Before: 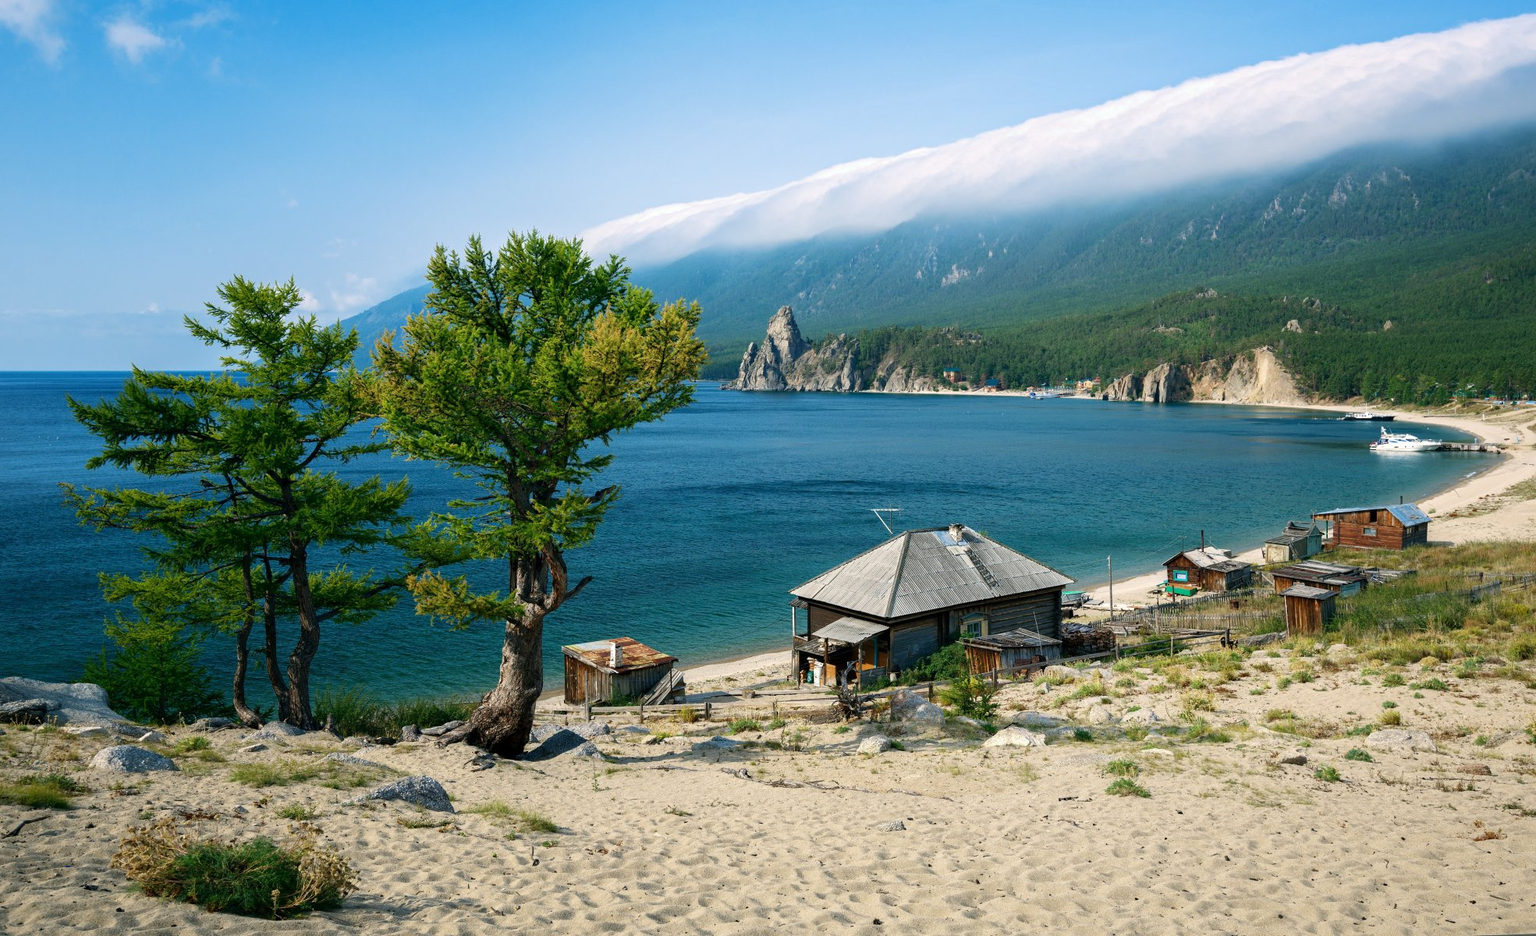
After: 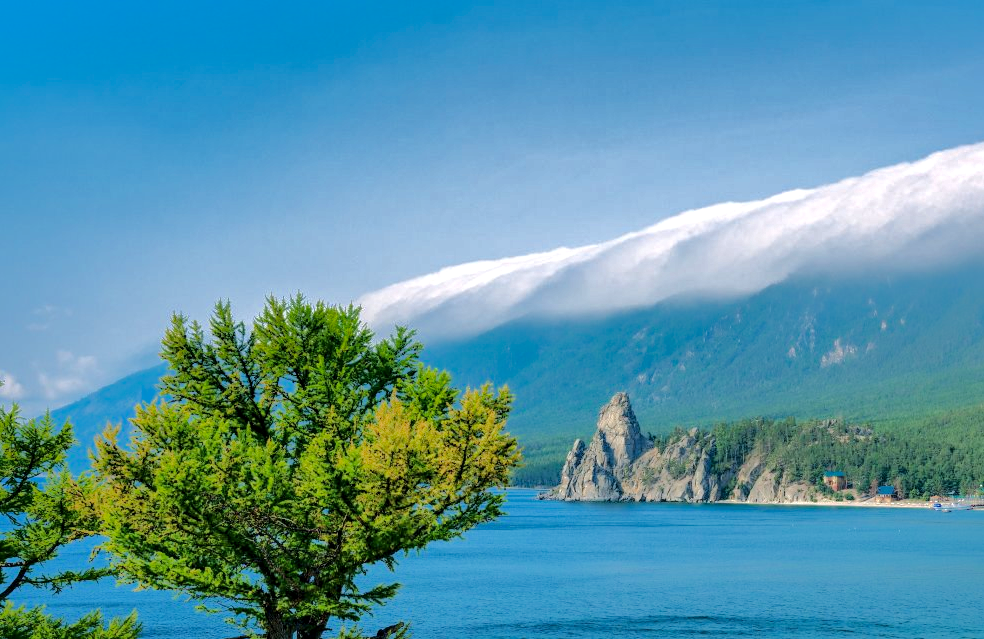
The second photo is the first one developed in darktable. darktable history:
crop: left 19.613%, right 30.411%, bottom 46.71%
local contrast: on, module defaults
tone equalizer: -7 EV 0.152 EV, -6 EV 0.59 EV, -5 EV 1.12 EV, -4 EV 1.35 EV, -3 EV 1.12 EV, -2 EV 0.6 EV, -1 EV 0.152 EV, edges refinement/feathering 500, mask exposure compensation -1.23 EV, preserve details no
shadows and highlights: shadows -18.38, highlights -73.35, highlights color adjustment 49.68%
